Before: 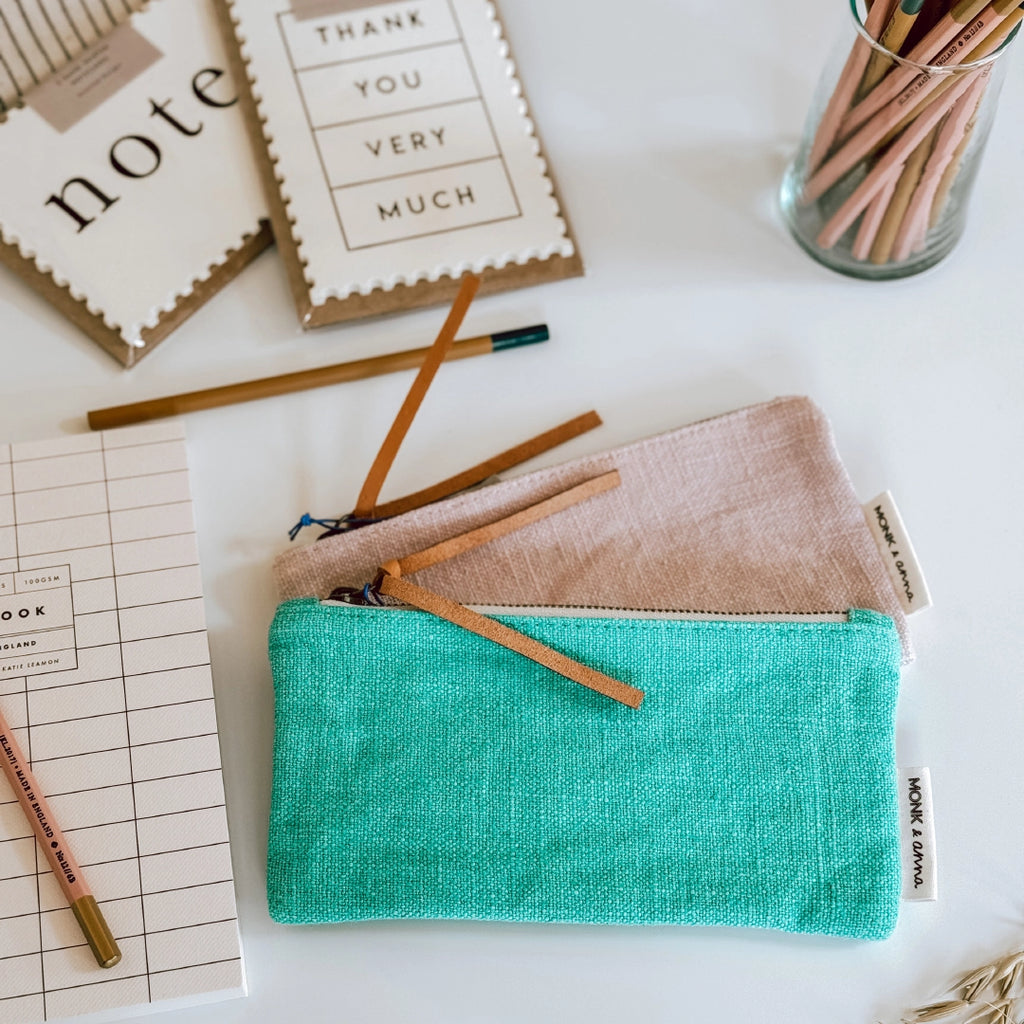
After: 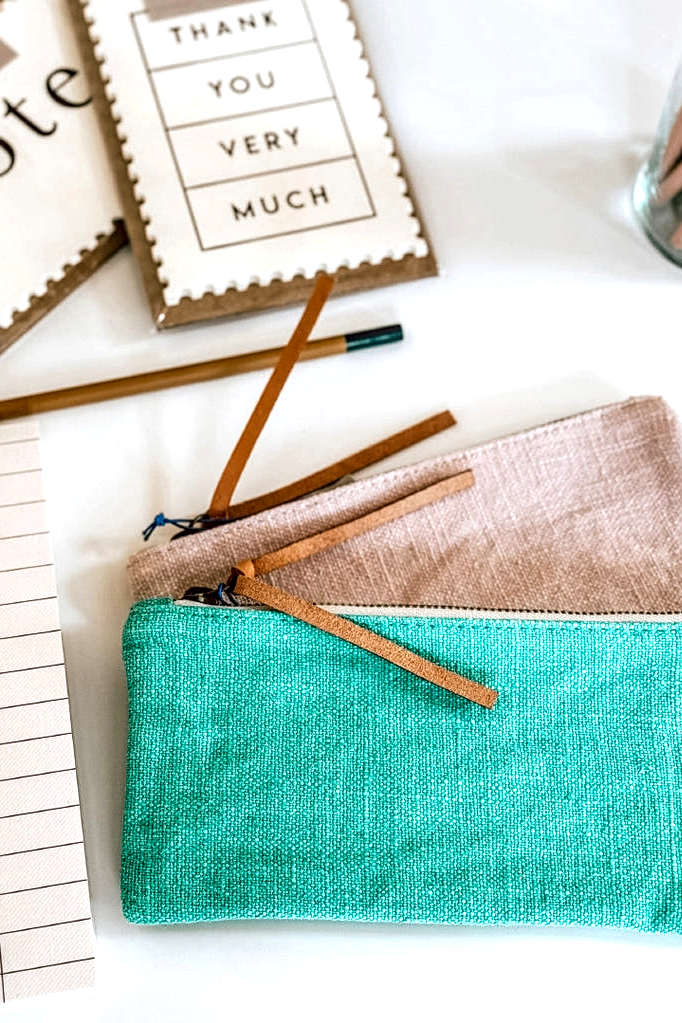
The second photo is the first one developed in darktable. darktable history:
crop and rotate: left 14.292%, right 19.041%
local contrast: highlights 60%, shadows 60%, detail 160%
sharpen: amount 0.2
exposure: black level correction -0.002, exposure 0.54 EV, compensate highlight preservation false
